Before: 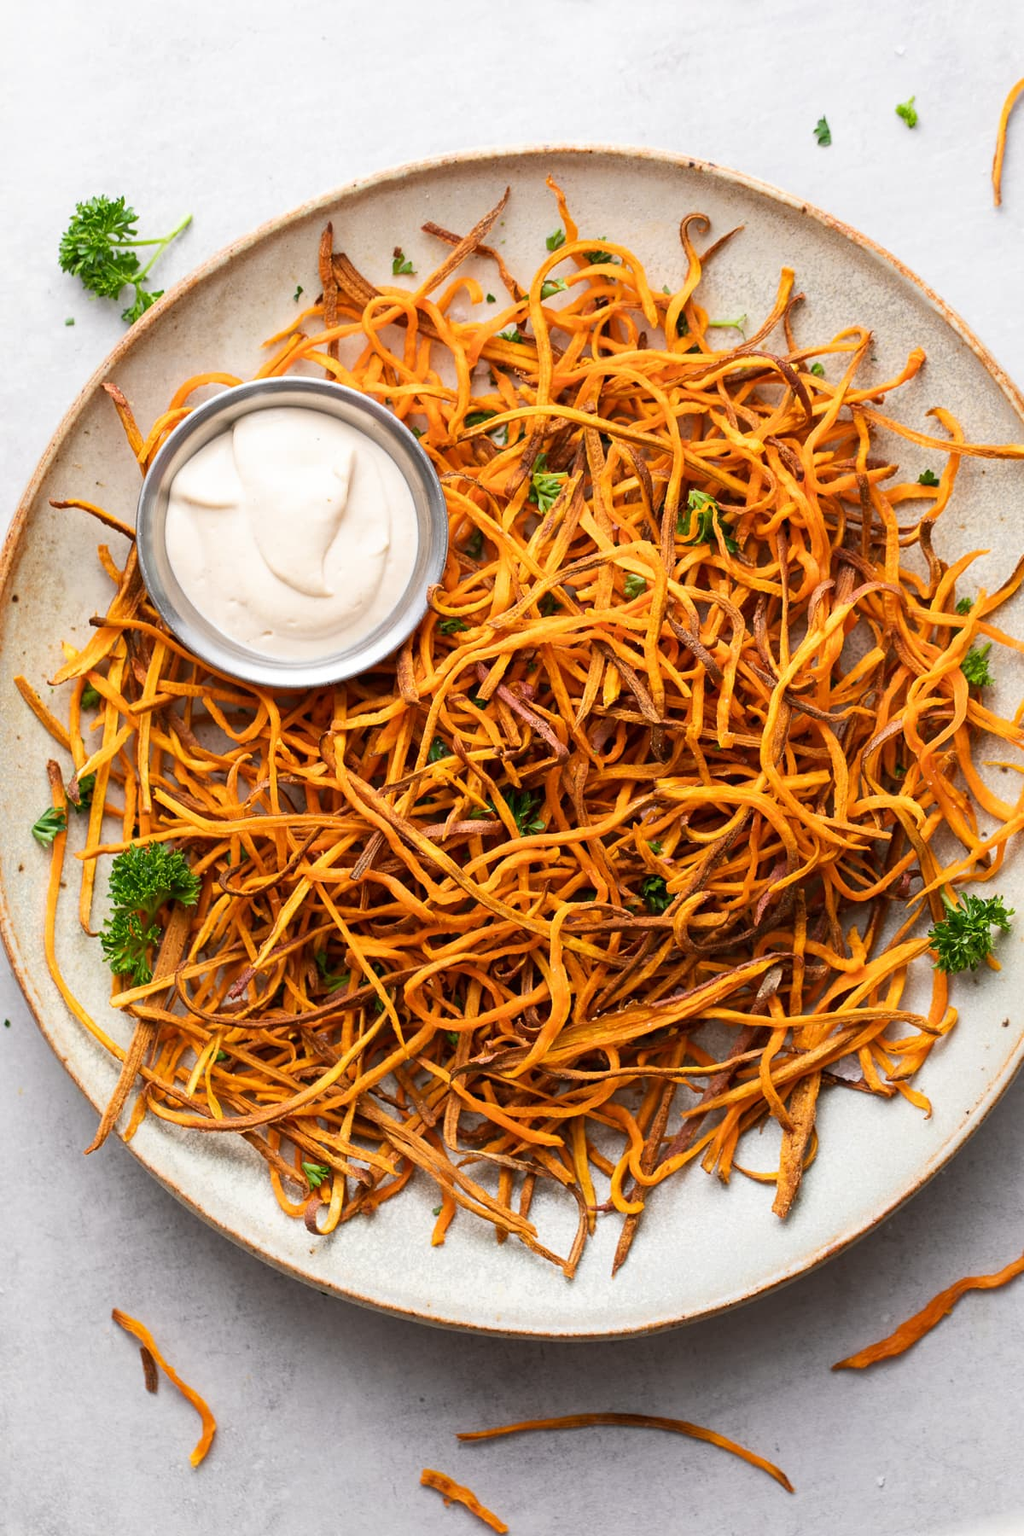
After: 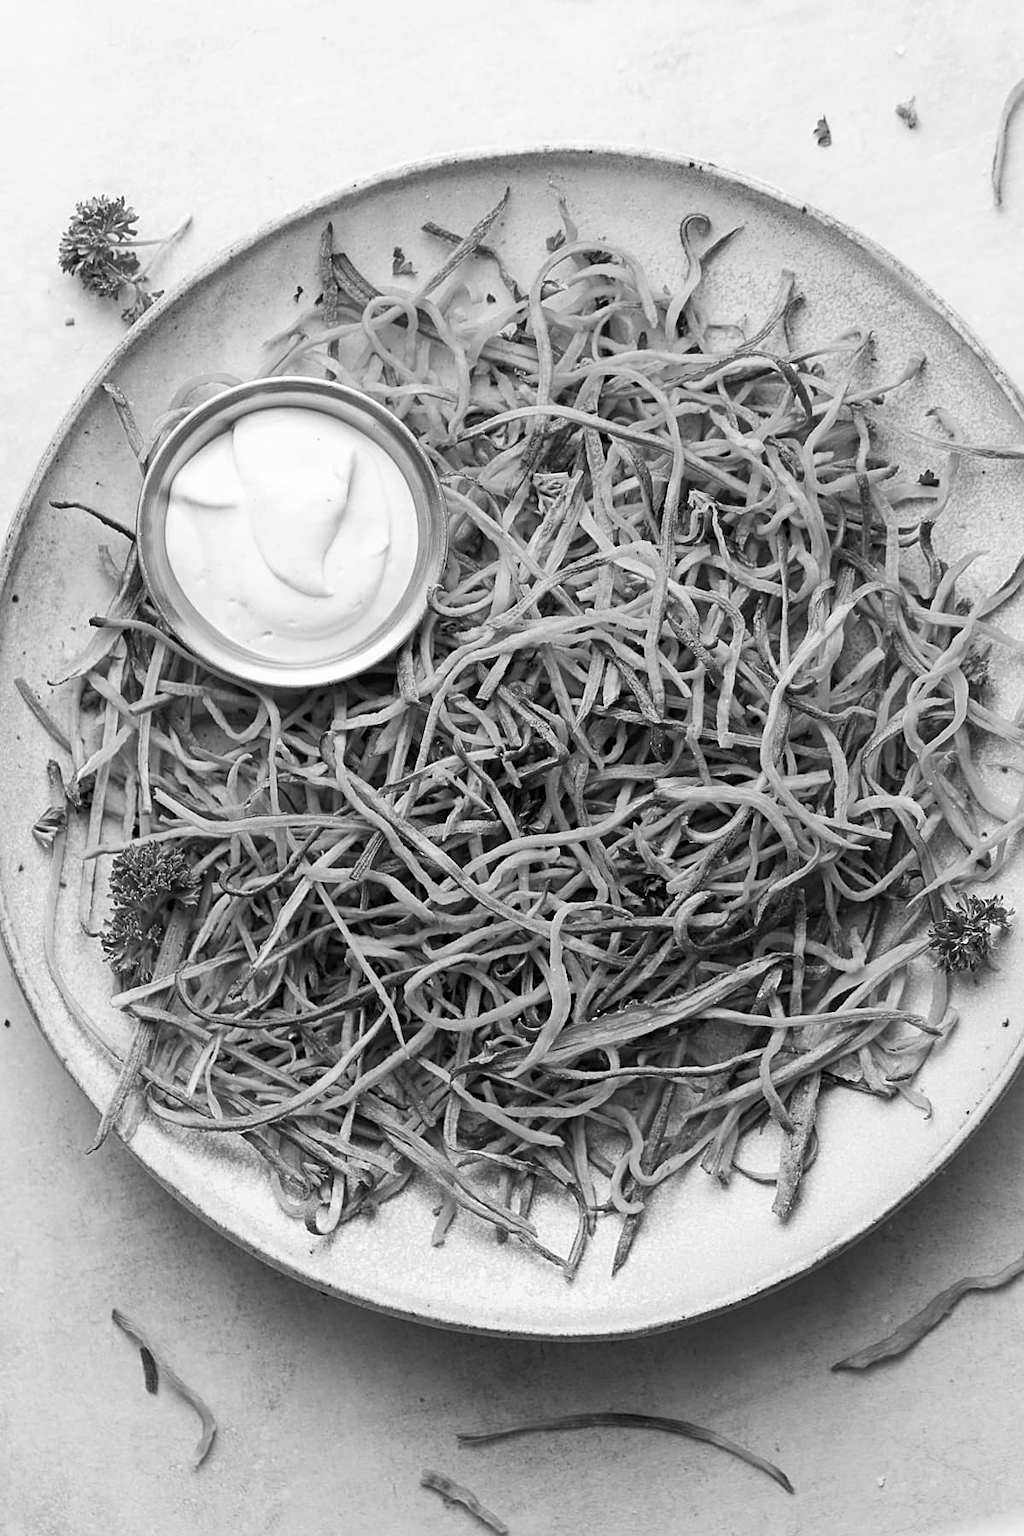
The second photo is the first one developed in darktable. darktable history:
sharpen: radius 1.967
monochrome: on, module defaults
